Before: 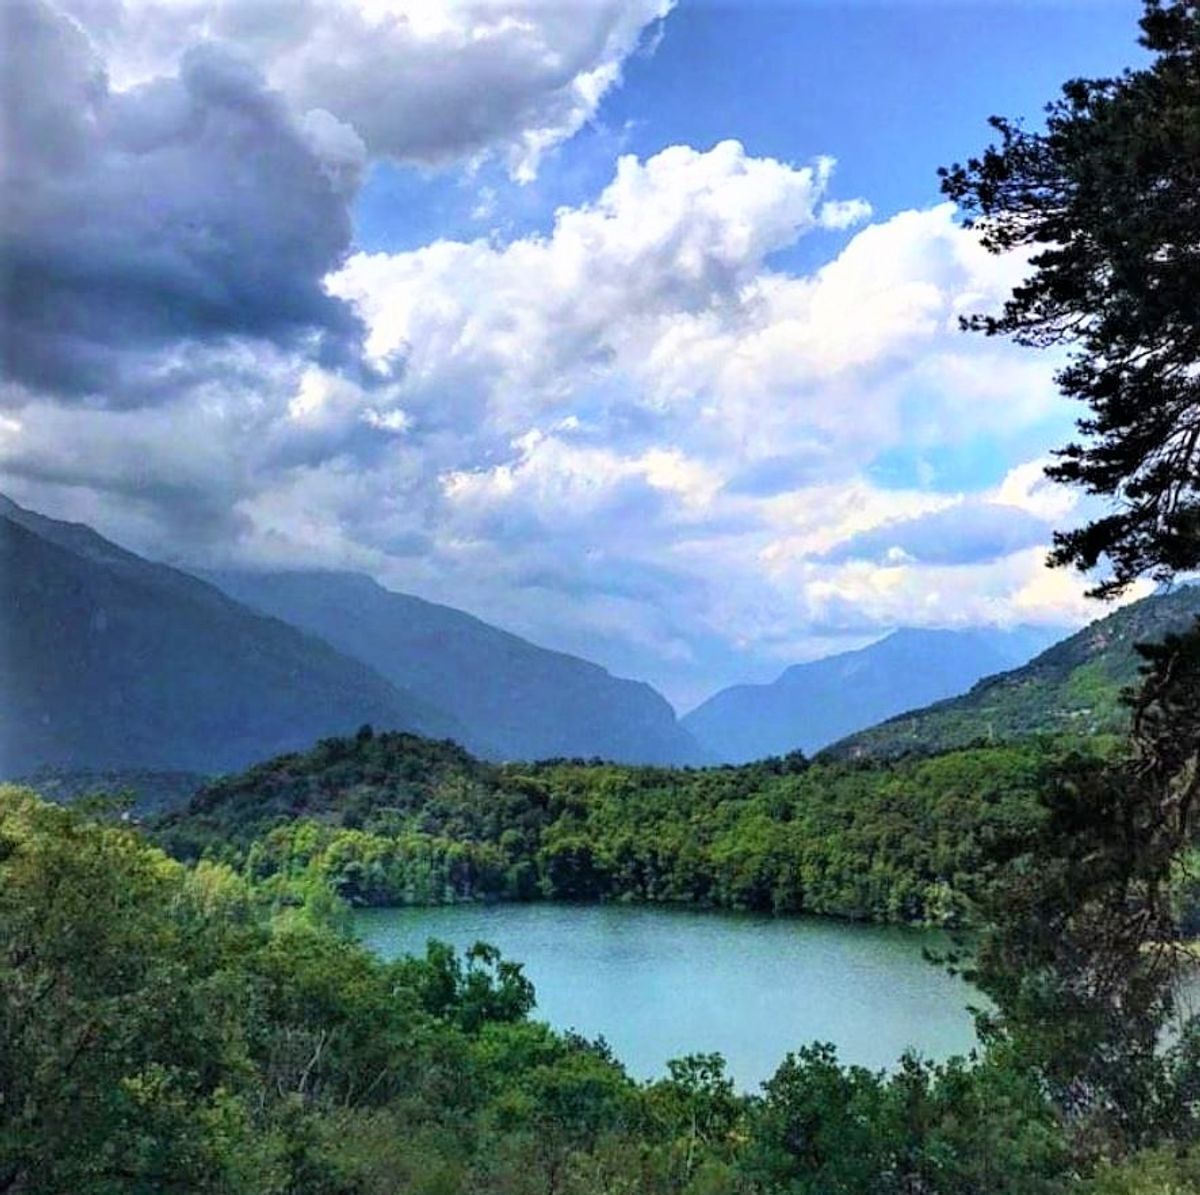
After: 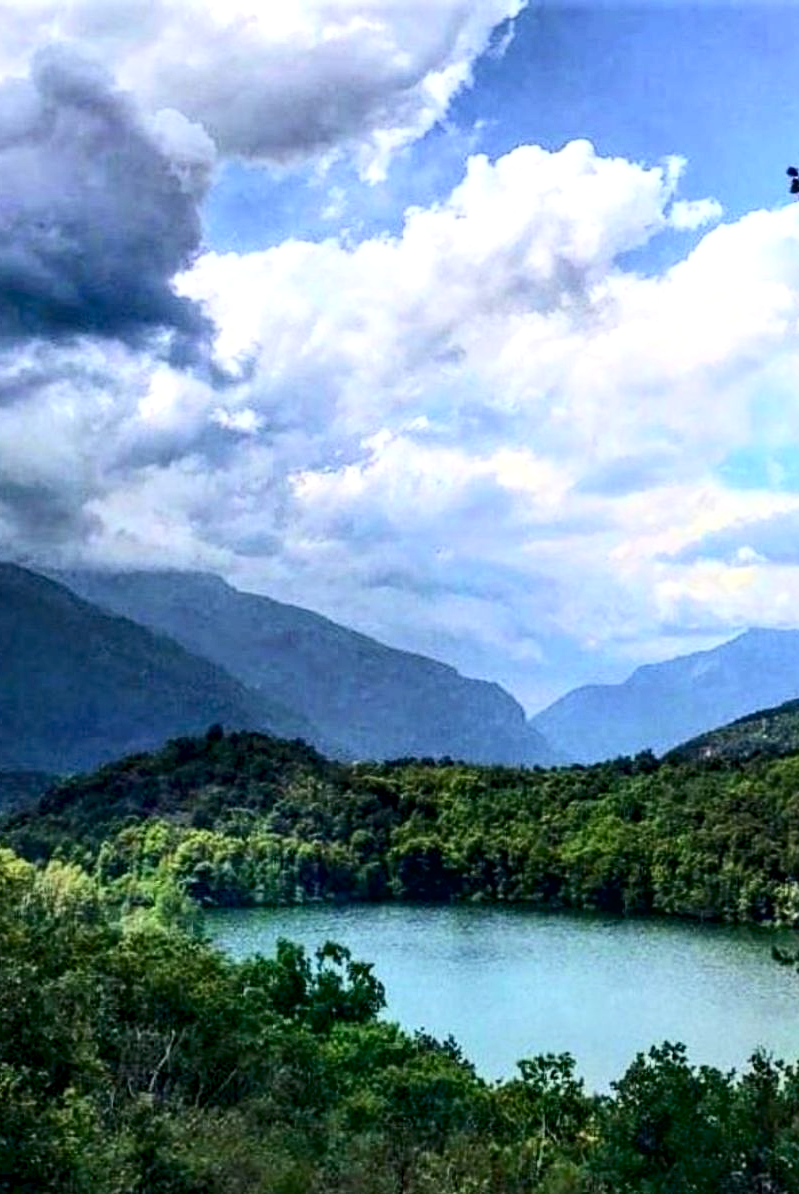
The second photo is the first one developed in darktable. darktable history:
crop and rotate: left 12.532%, right 20.821%
local contrast: on, module defaults
contrast brightness saturation: contrast 0.282
exposure: black level correction 0.007, compensate highlight preservation false
